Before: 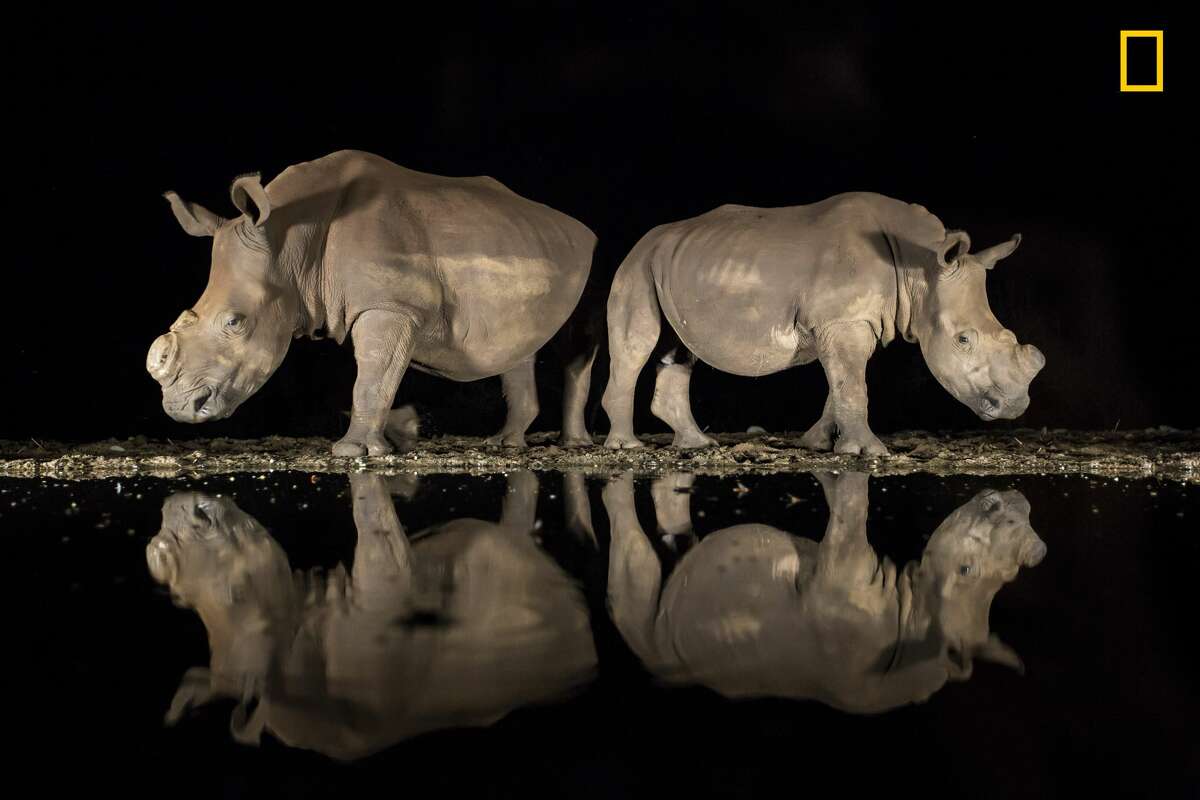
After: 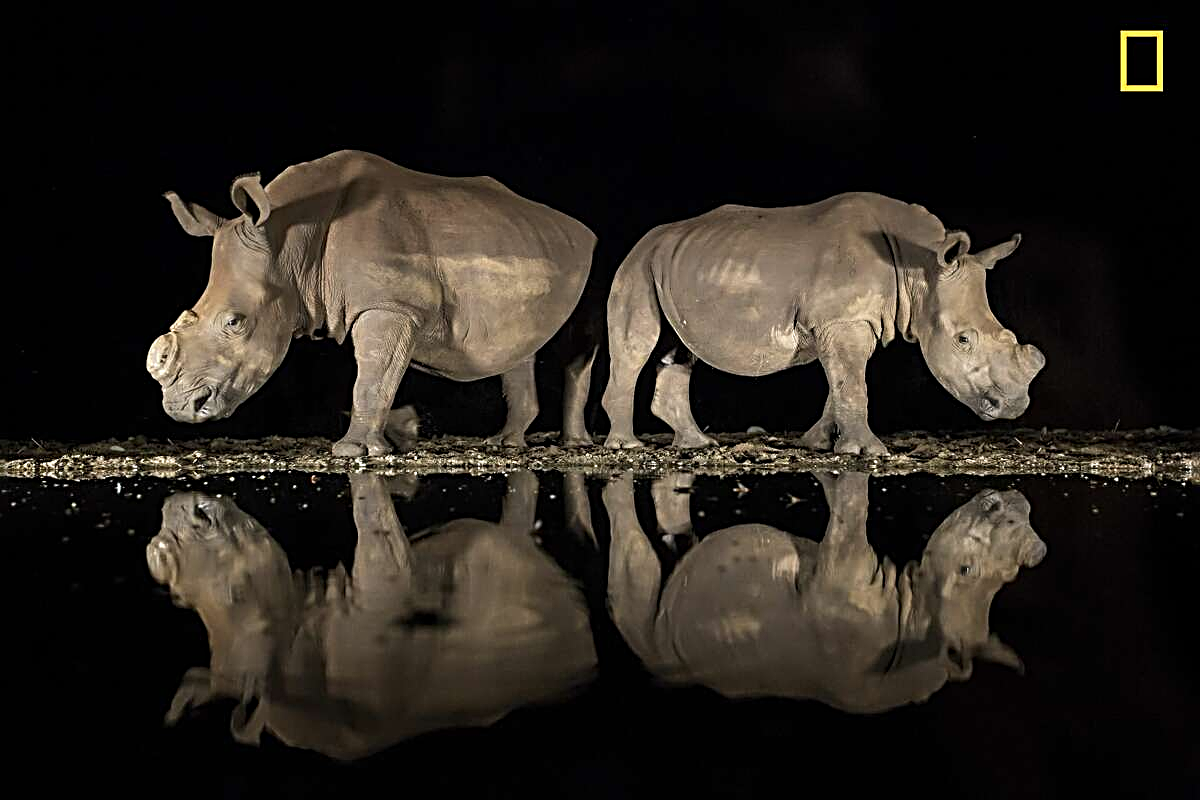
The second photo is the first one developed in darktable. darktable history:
sharpen: radius 3.022, amount 0.768
